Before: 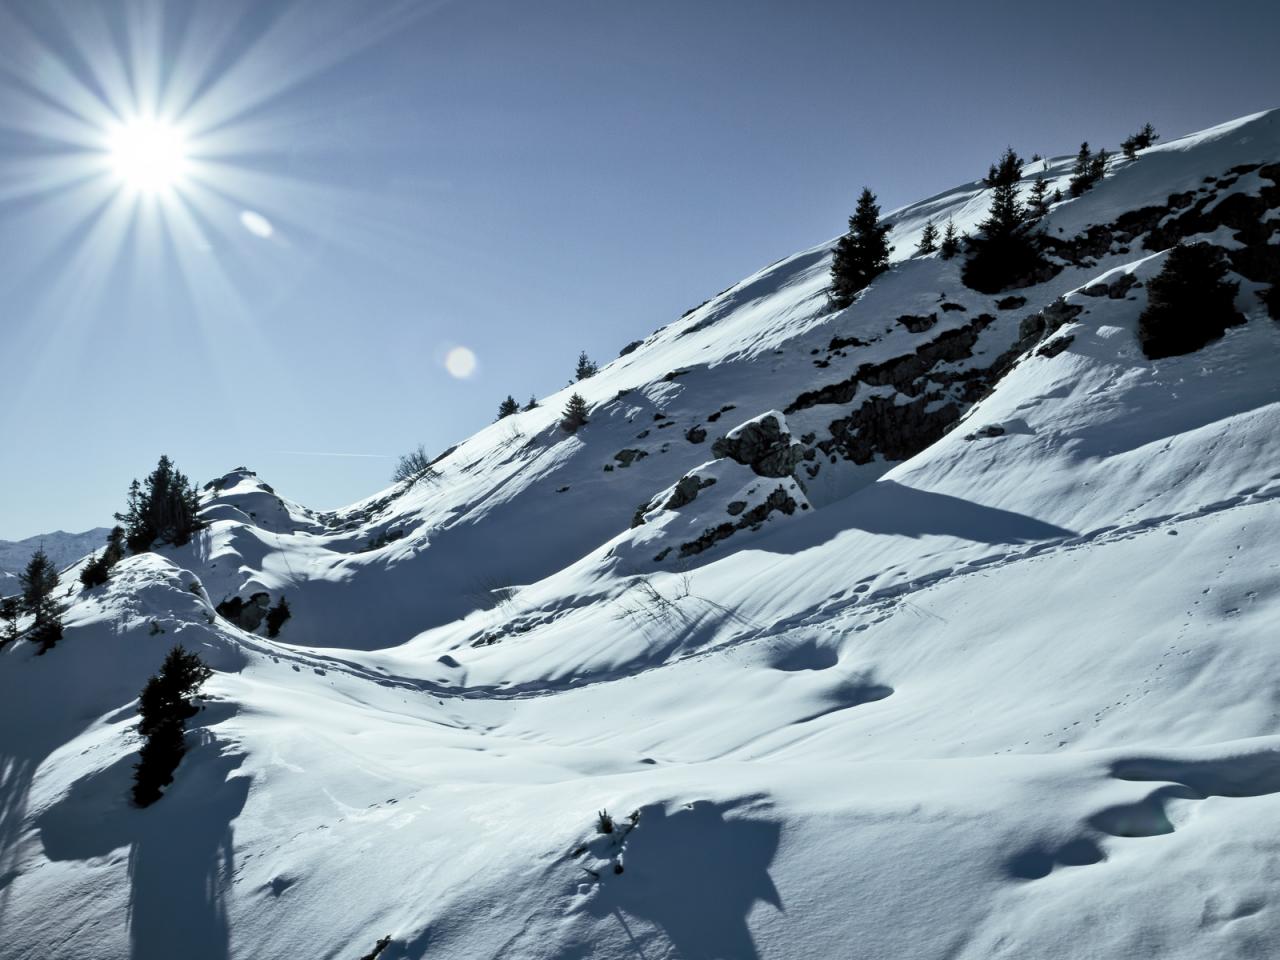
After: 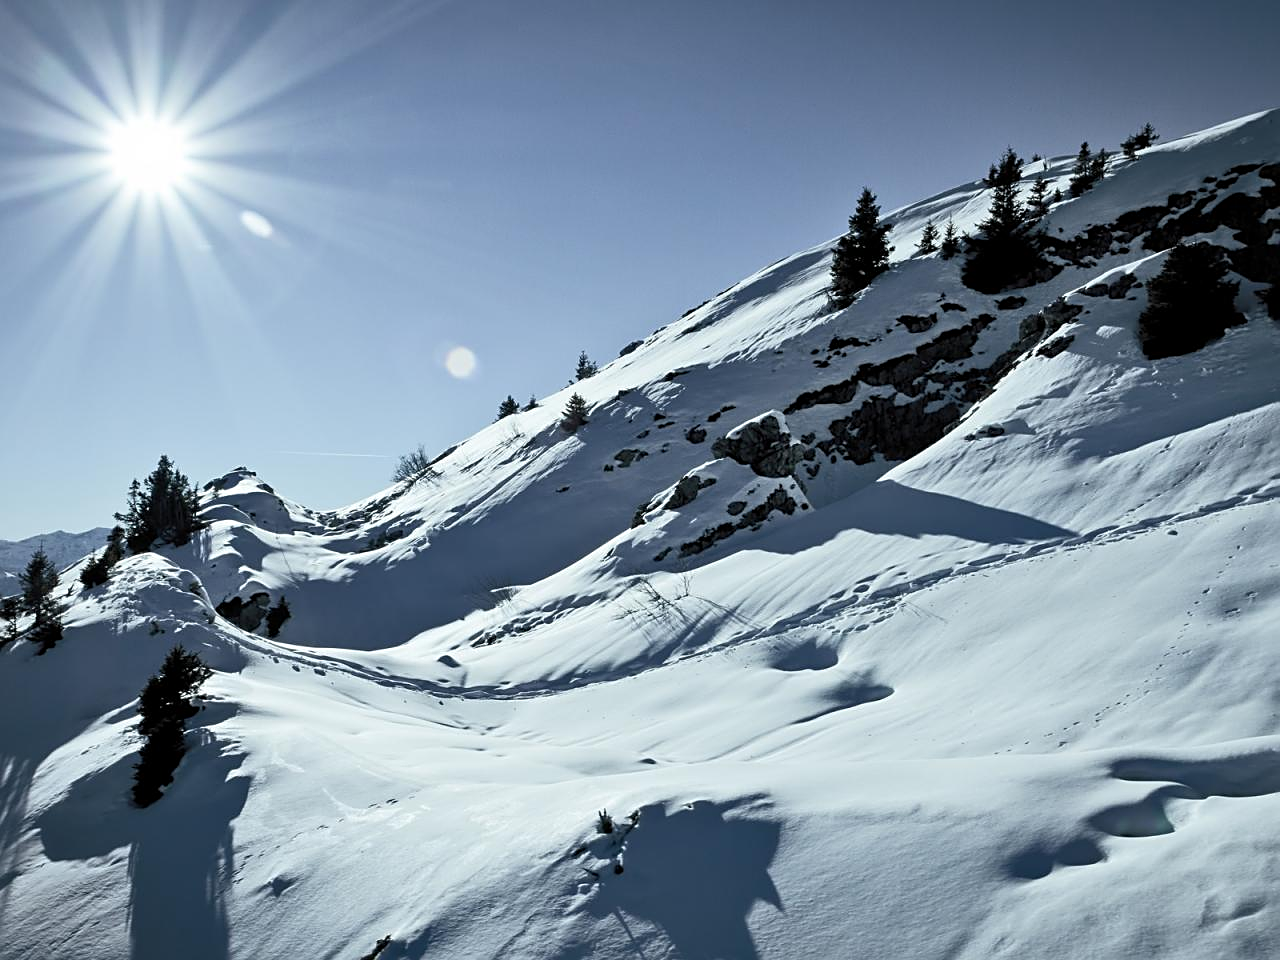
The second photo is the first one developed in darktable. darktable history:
sharpen: on, module defaults
color balance rgb: global vibrance -1%, saturation formula JzAzBz (2021)
